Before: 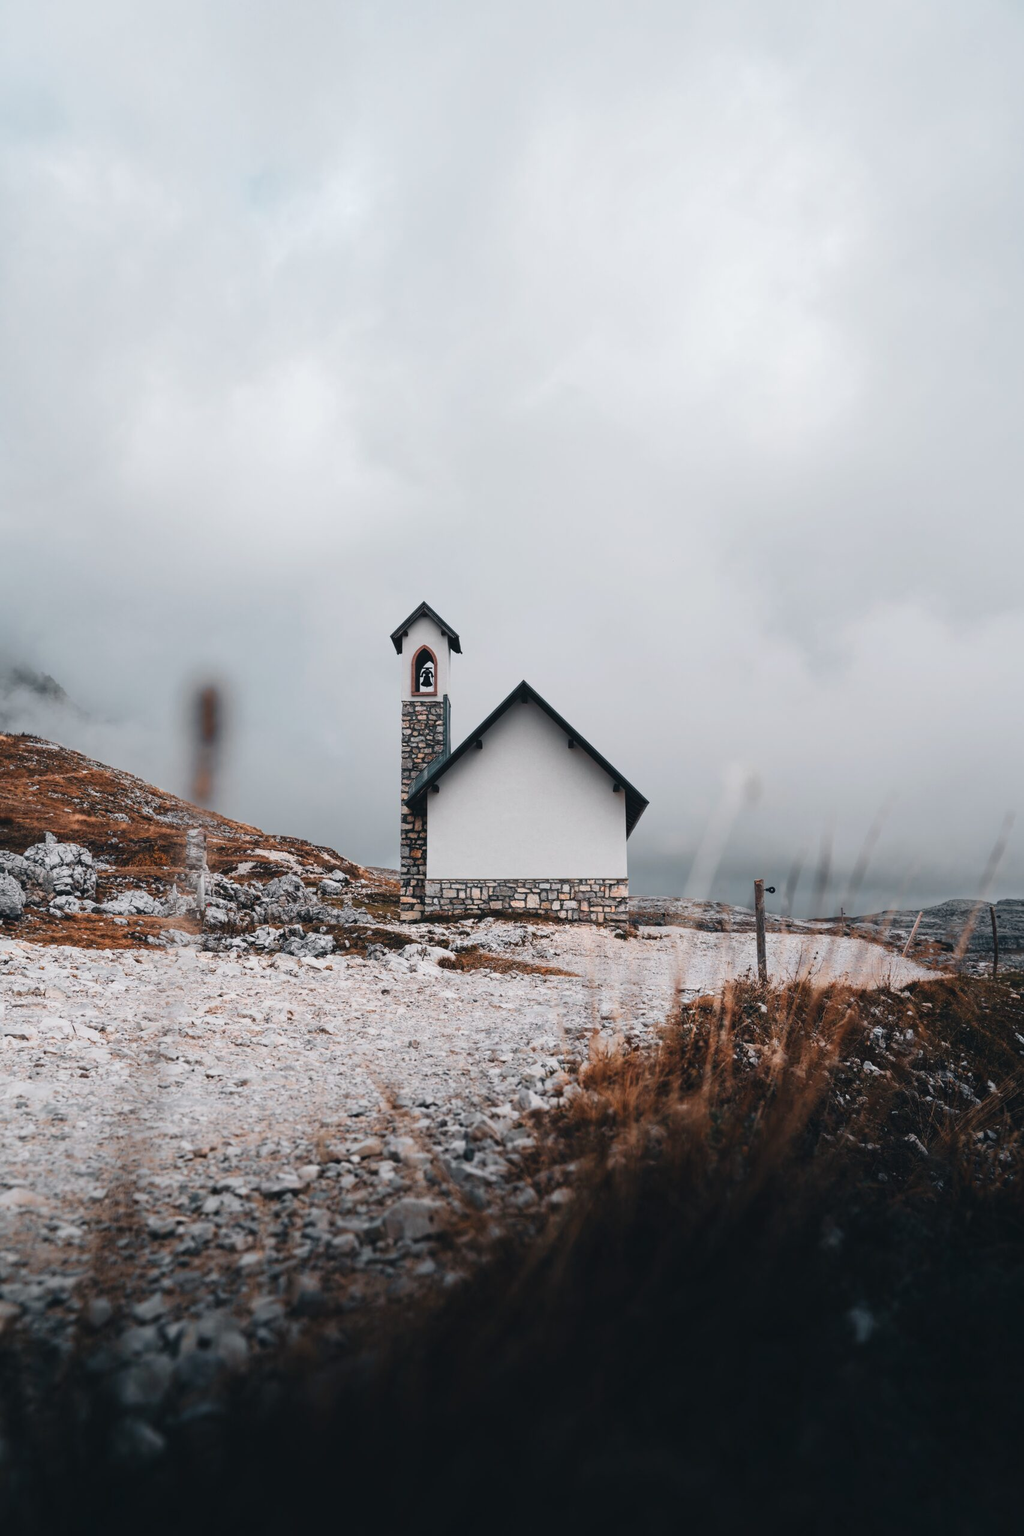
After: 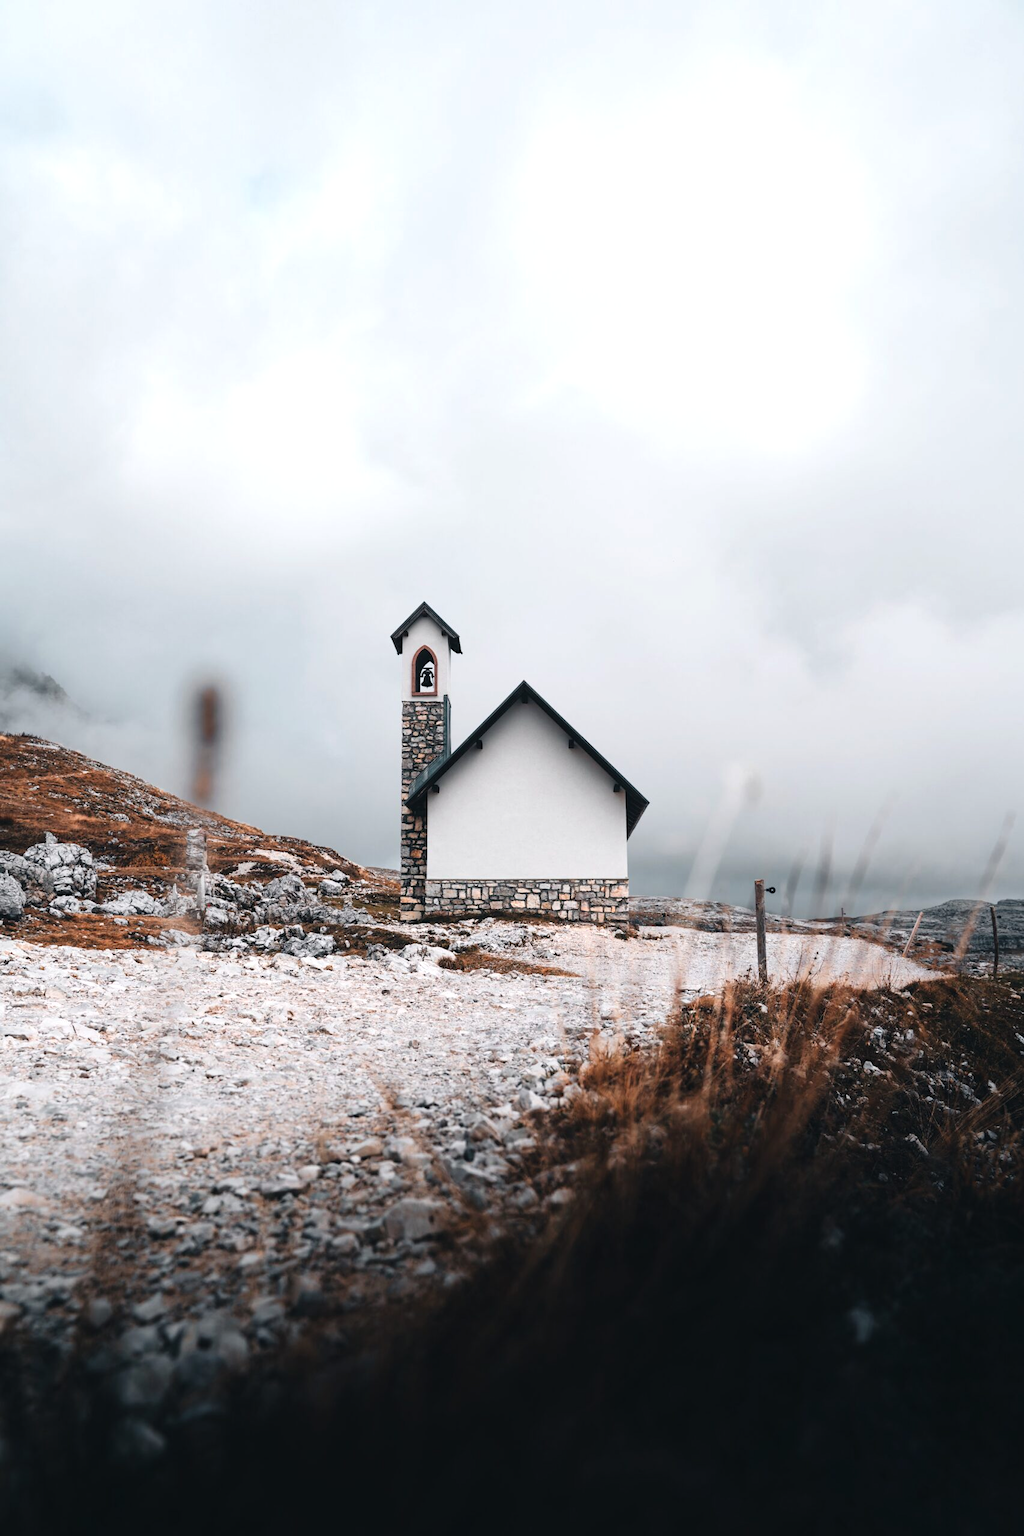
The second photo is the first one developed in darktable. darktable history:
tone equalizer: -8 EV -0.399 EV, -7 EV -0.412 EV, -6 EV -0.309 EV, -5 EV -0.228 EV, -3 EV 0.201 EV, -2 EV 0.339 EV, -1 EV 0.385 EV, +0 EV 0.441 EV
